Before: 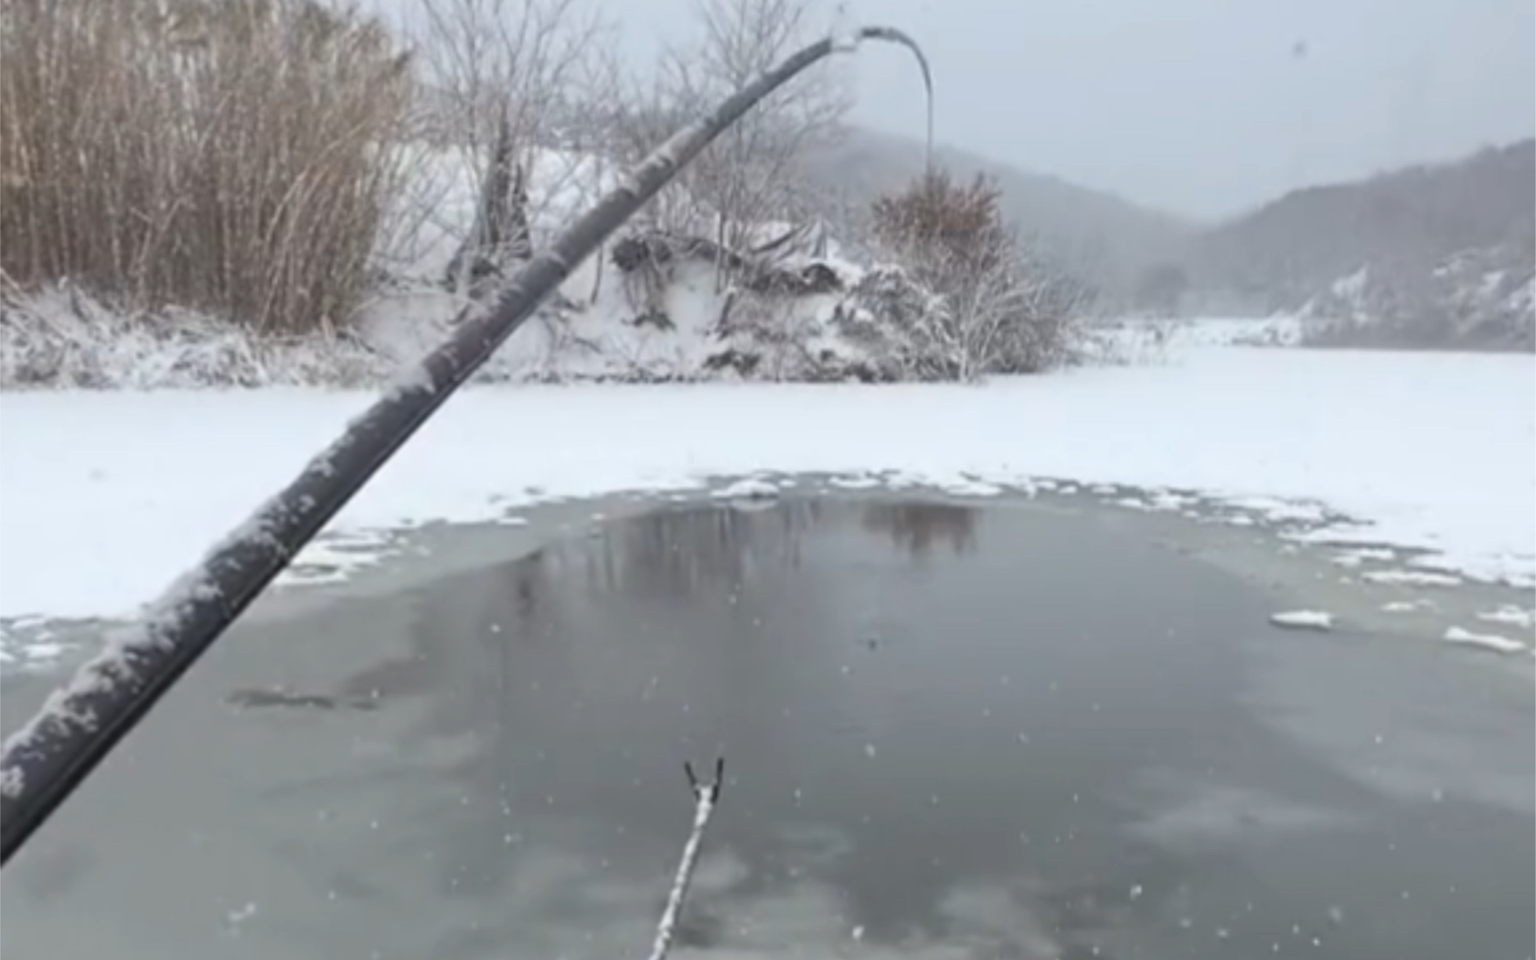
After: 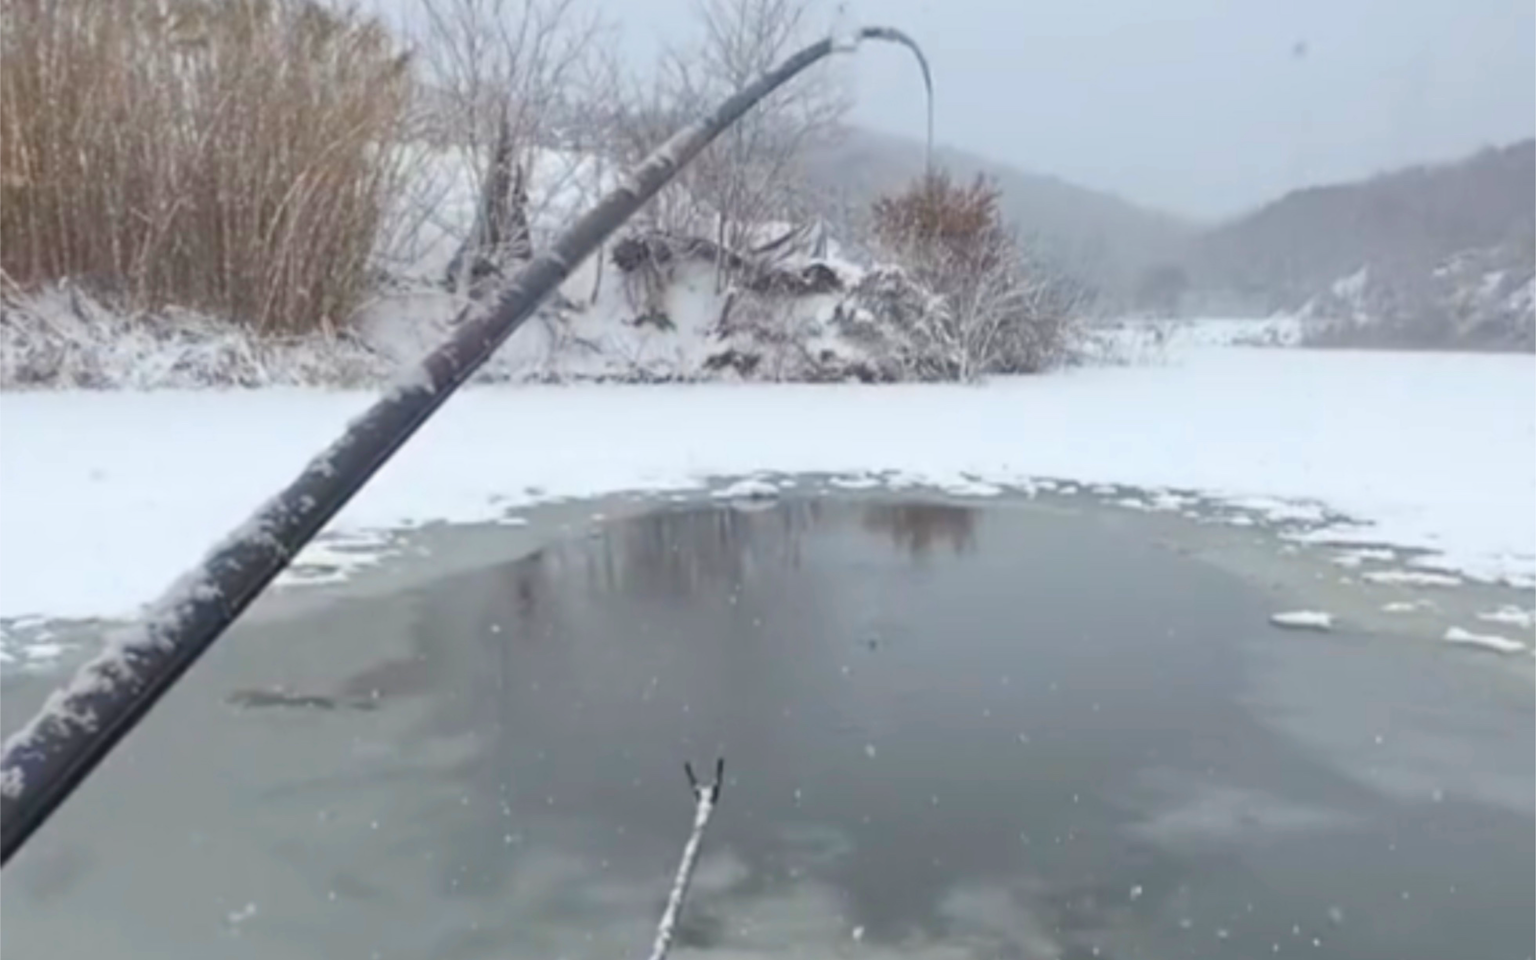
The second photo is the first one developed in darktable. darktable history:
color balance rgb: power › luminance 3.259%, power › hue 231.53°, perceptual saturation grading › global saturation 34.827%, perceptual saturation grading › highlights -29.839%, perceptual saturation grading › shadows 35.784%, global vibrance 20%
